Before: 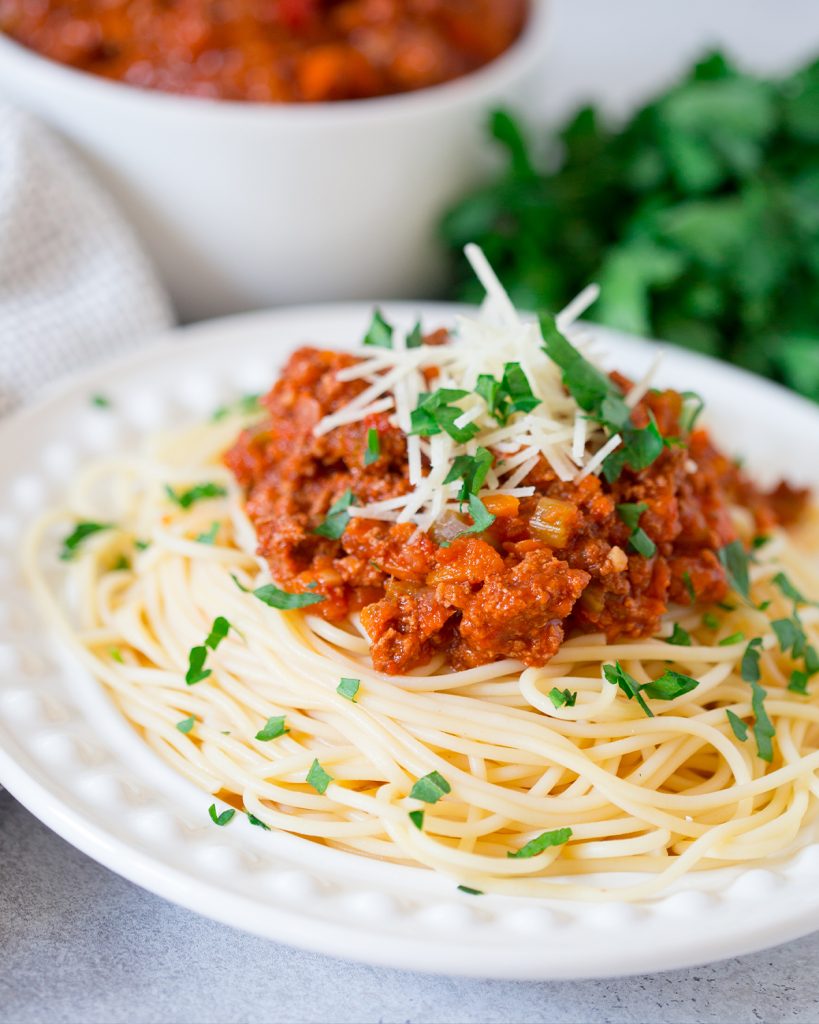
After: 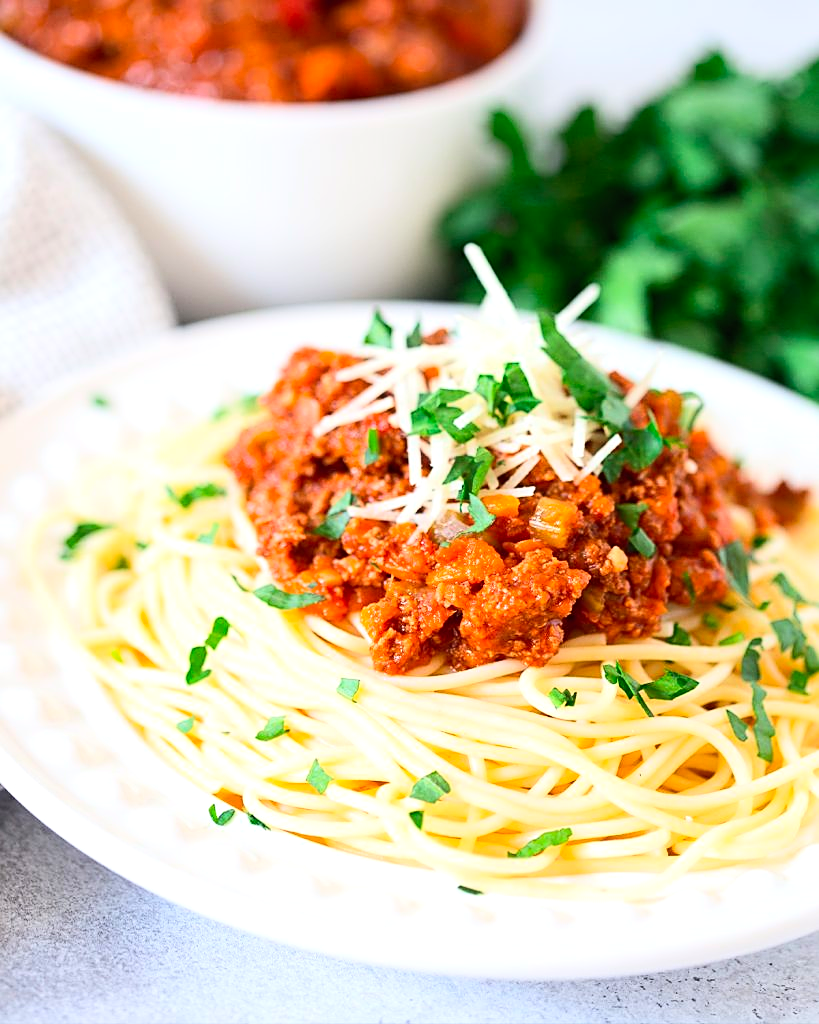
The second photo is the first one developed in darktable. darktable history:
contrast brightness saturation: contrast 0.2, brightness 0.16, saturation 0.22
sharpen: on, module defaults
tone equalizer: -8 EV -0.417 EV, -7 EV -0.389 EV, -6 EV -0.333 EV, -5 EV -0.222 EV, -3 EV 0.222 EV, -2 EV 0.333 EV, -1 EV 0.389 EV, +0 EV 0.417 EV, edges refinement/feathering 500, mask exposure compensation -1.57 EV, preserve details no
